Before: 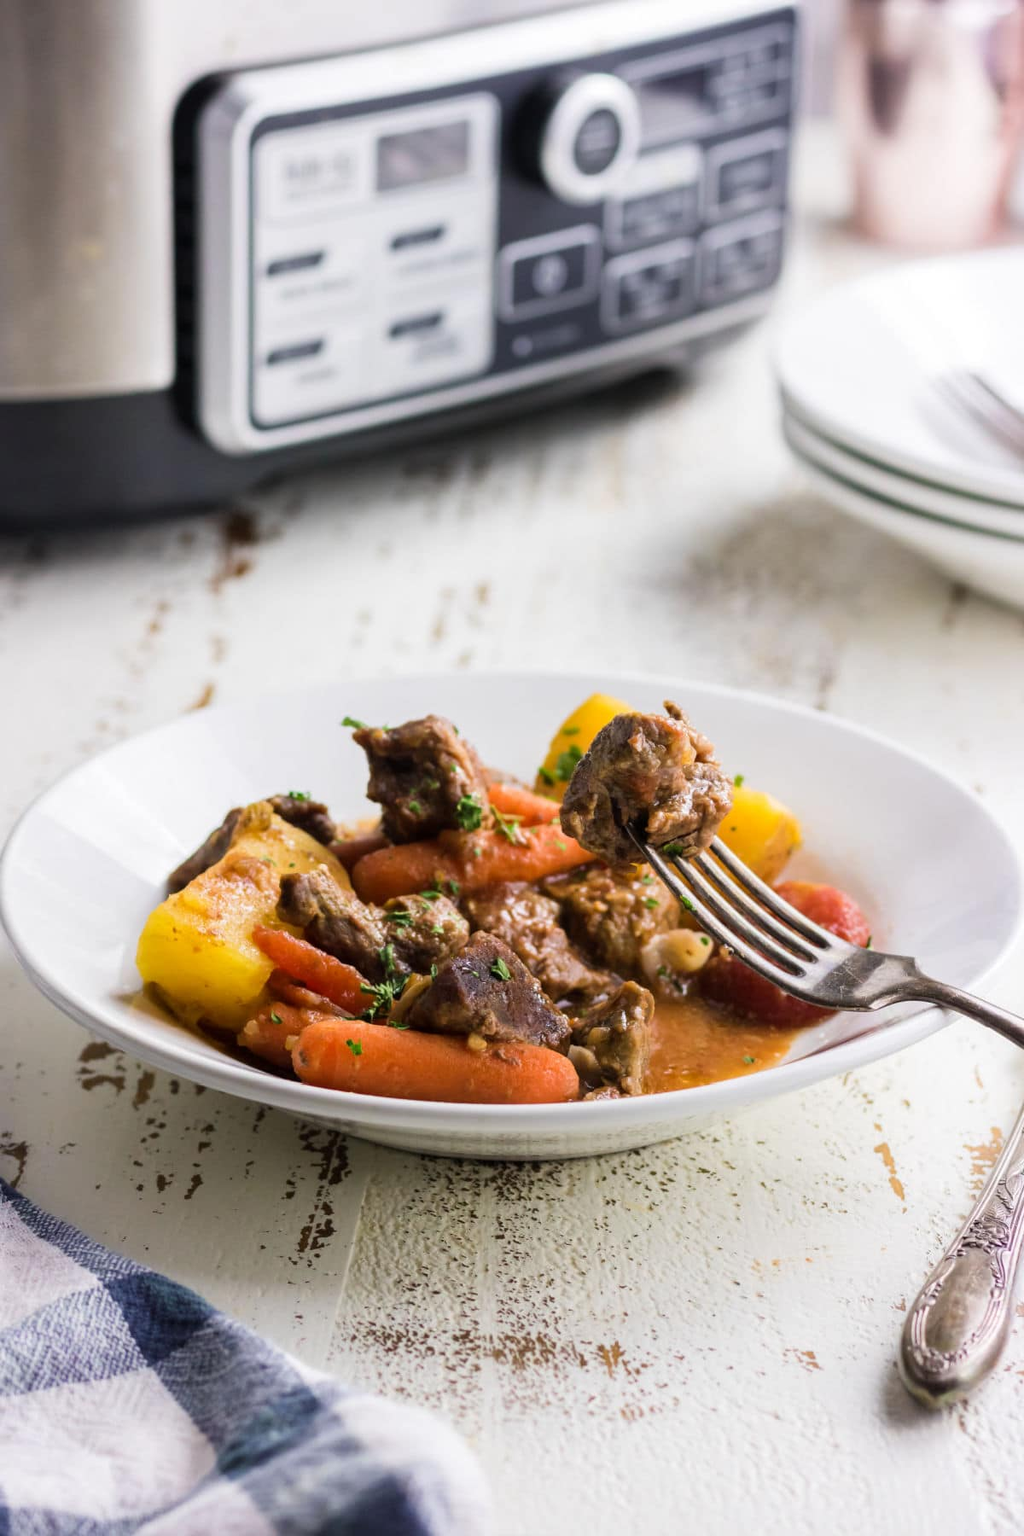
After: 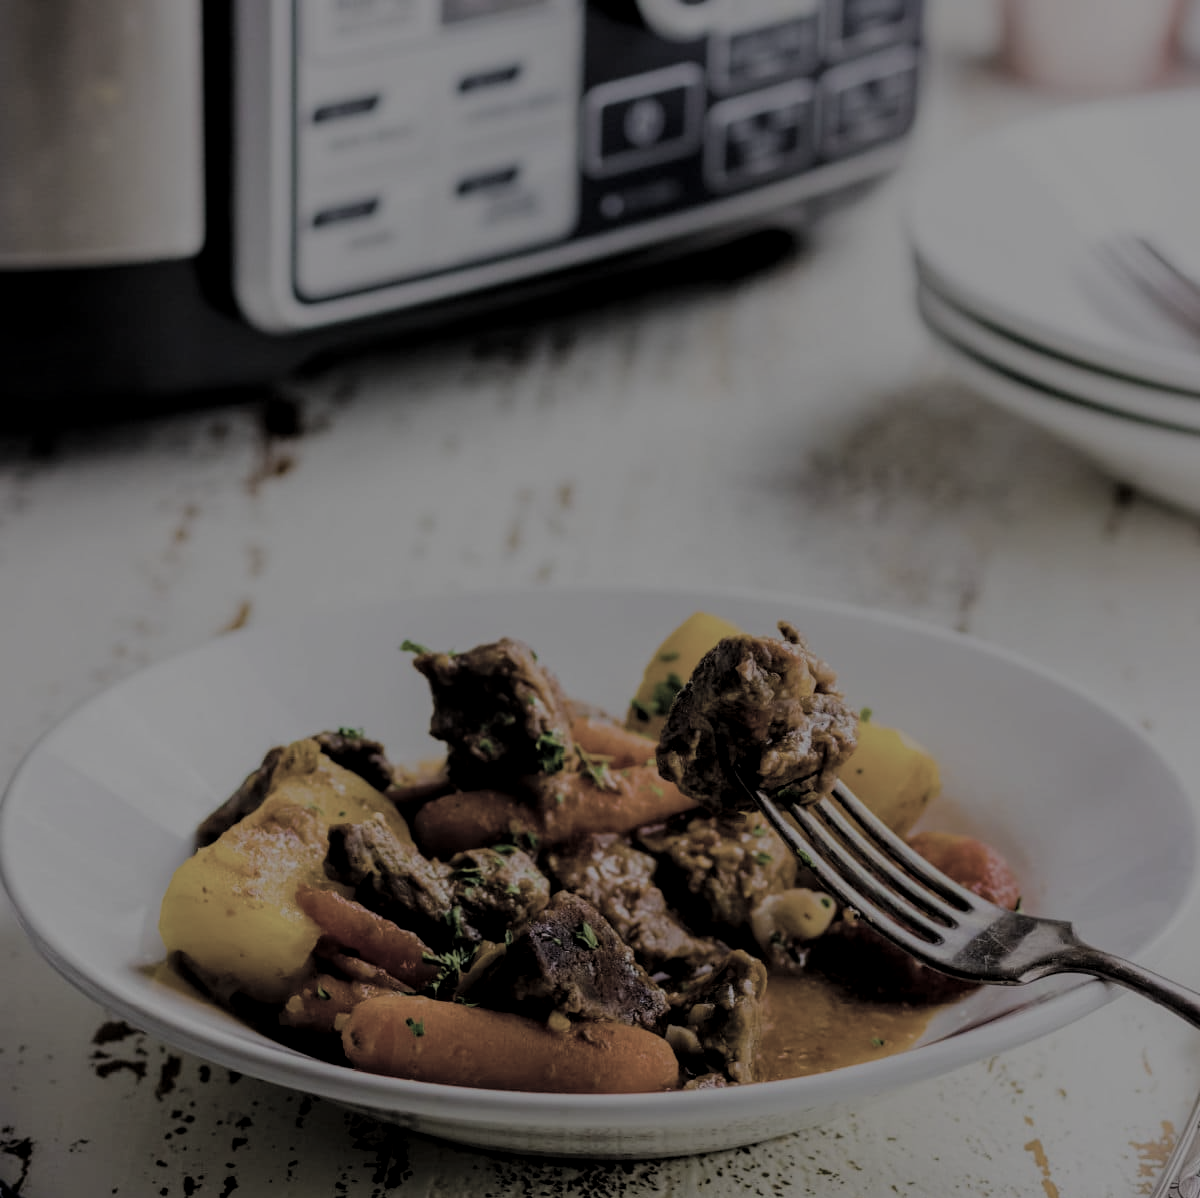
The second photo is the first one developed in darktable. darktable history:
crop: top 11.147%, bottom 22.291%
exposure: exposure -2.355 EV, compensate highlight preservation false
tone curve: preserve colors none
filmic rgb: black relative exposure -7.65 EV, white relative exposure 4.56 EV, hardness 3.61
local contrast: on, module defaults
velvia: on, module defaults
contrast brightness saturation: brightness 0.183, saturation -0.499
color balance rgb: linear chroma grading › shadows 31.678%, linear chroma grading › global chroma -1.984%, linear chroma grading › mid-tones 4.163%, perceptual saturation grading › global saturation 19.498%
